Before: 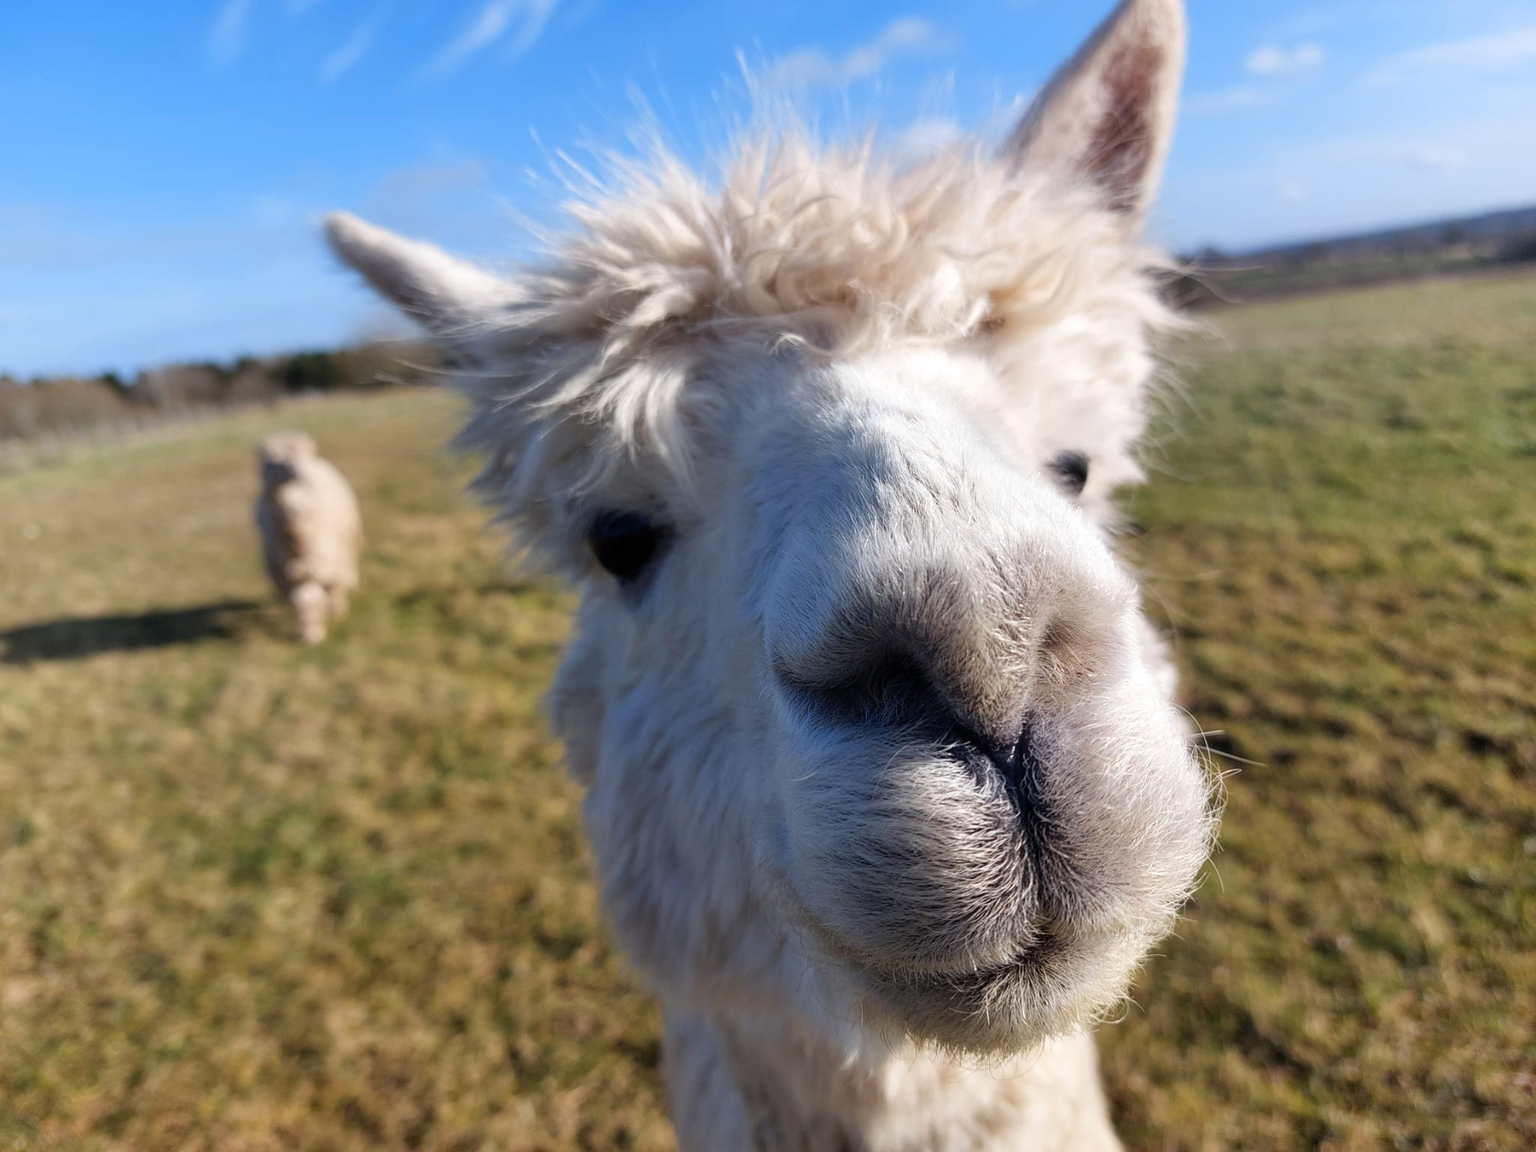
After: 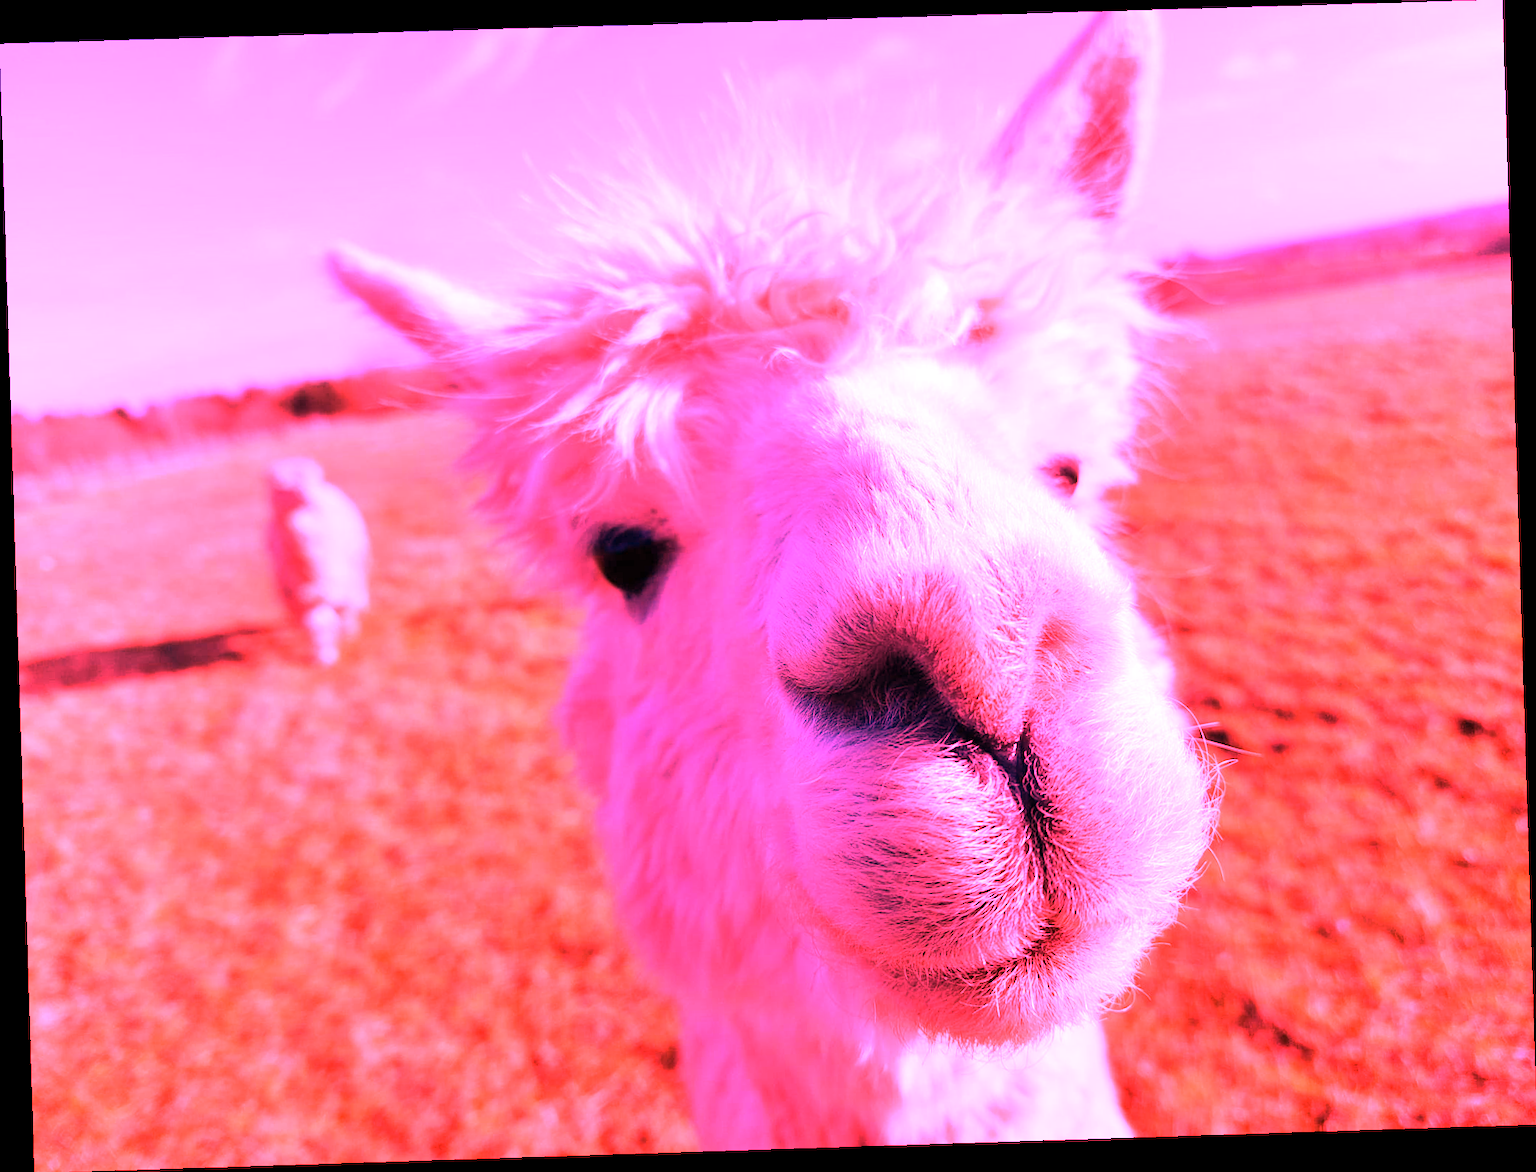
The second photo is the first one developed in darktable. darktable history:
white balance: red 4.26, blue 1.802
rotate and perspective: rotation -1.77°, lens shift (horizontal) 0.004, automatic cropping off
